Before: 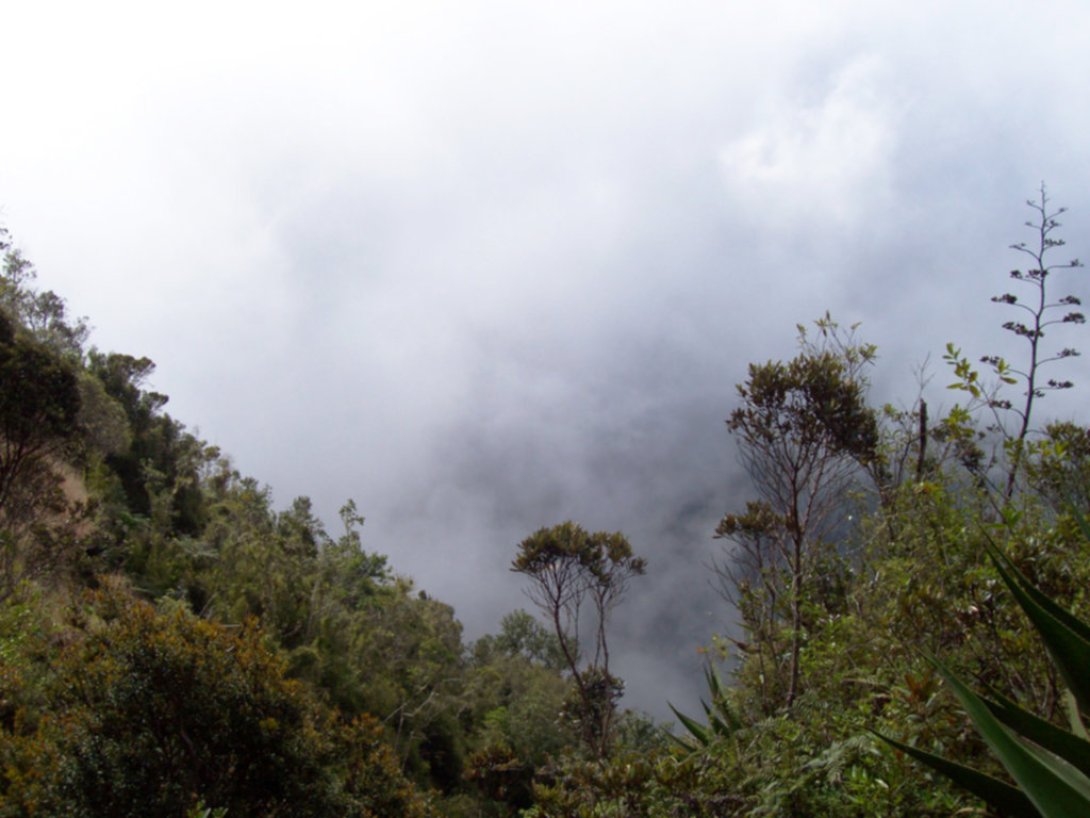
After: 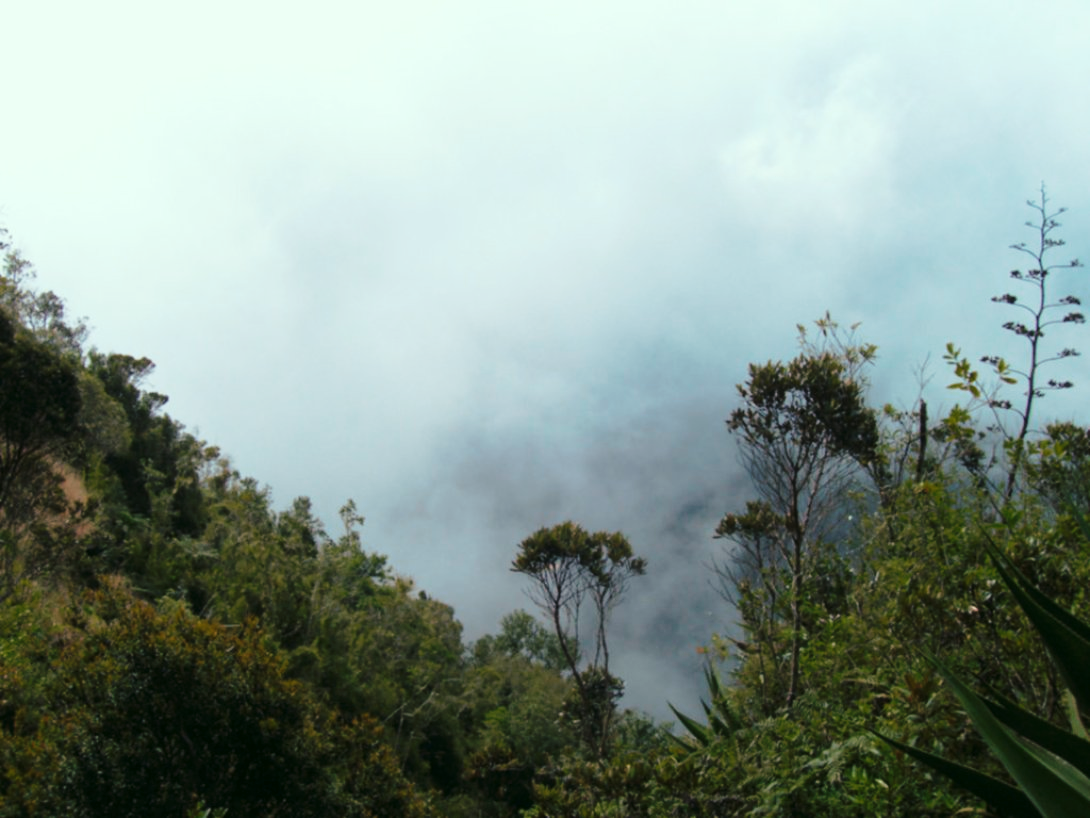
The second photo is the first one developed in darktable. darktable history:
tone curve: curves: ch0 [(0, 0) (0.003, 0.008) (0.011, 0.017) (0.025, 0.027) (0.044, 0.043) (0.069, 0.059) (0.1, 0.086) (0.136, 0.112) (0.177, 0.152) (0.224, 0.203) (0.277, 0.277) (0.335, 0.346) (0.399, 0.439) (0.468, 0.527) (0.543, 0.613) (0.623, 0.693) (0.709, 0.787) (0.801, 0.863) (0.898, 0.927) (1, 1)], preserve colors none
color look up table: target L [90.76, 91.54, 84.48, 64.41, 61.15, 62.06, 46.58, 50.46, 41.14, 37.14, 30.77, 22.59, 200.5, 80.21, 87.22, 64.46, 61.16, 56.28, 57.44, 53.61, 50.04, 47.13, 38.75, 29.64, 19.69, 85.12, 78.19, 85, 77.71, 68.11, 71.57, 54.17, 64.49, 50.17, 43.73, 33.06, 45.76, 28.21, 19.4, 11.99, 92.8, 86.2, 71.36, 71.8, 54.32, 57.09, 53.49, 42.17, 4.532], target a [-34.89, -36.2, -67.82, -59.13, -29.26, -45.58, -39.02, -12.61, -11.16, -30.2, -8.703, -22.9, 0, -0.92, -1.229, 0.256, 36.75, 50.42, 17.18, 27.94, 69.46, 61.39, 54.01, 39.26, 12.28, -10.8, 18.62, 12.26, 28.01, 40.84, 5.946, 22.51, -7.993, 45.58, 4.709, -4.474, 19.01, 31.33, 4.958, -3.908, -48.21, -51.43, -39, -21.22, -38.96, -19.29, -20.64, -16.72, -7.959], target b [70.98, 88.15, 38.02, 56.92, 55.74, 25.99, 39.96, 25.49, 37.7, 23.17, 31.05, 14.4, 0, 68.53, 3.839, 60.42, 29.57, 18.67, 9.346, 51.27, 24.68, 42.48, 12.12, 31.63, 26.1, -17.92, -3.169, -19.7, -28.08, -12.95, -35.15, -16.52, -46.78, -31.3, -57.48, 0.334, -61.52, -8.828, -30.06, -19.73, -8.967, 3.457, -17.85, -34.69, 4.26, -23.61, -3.183, -15.36, 0.671], num patches 49
